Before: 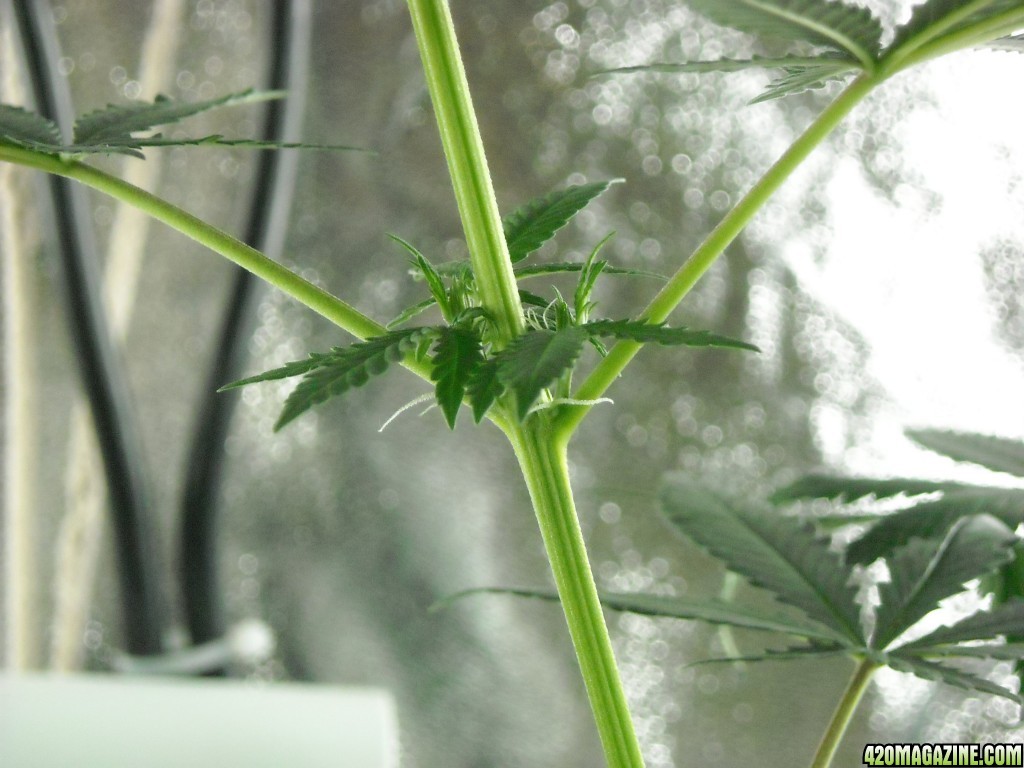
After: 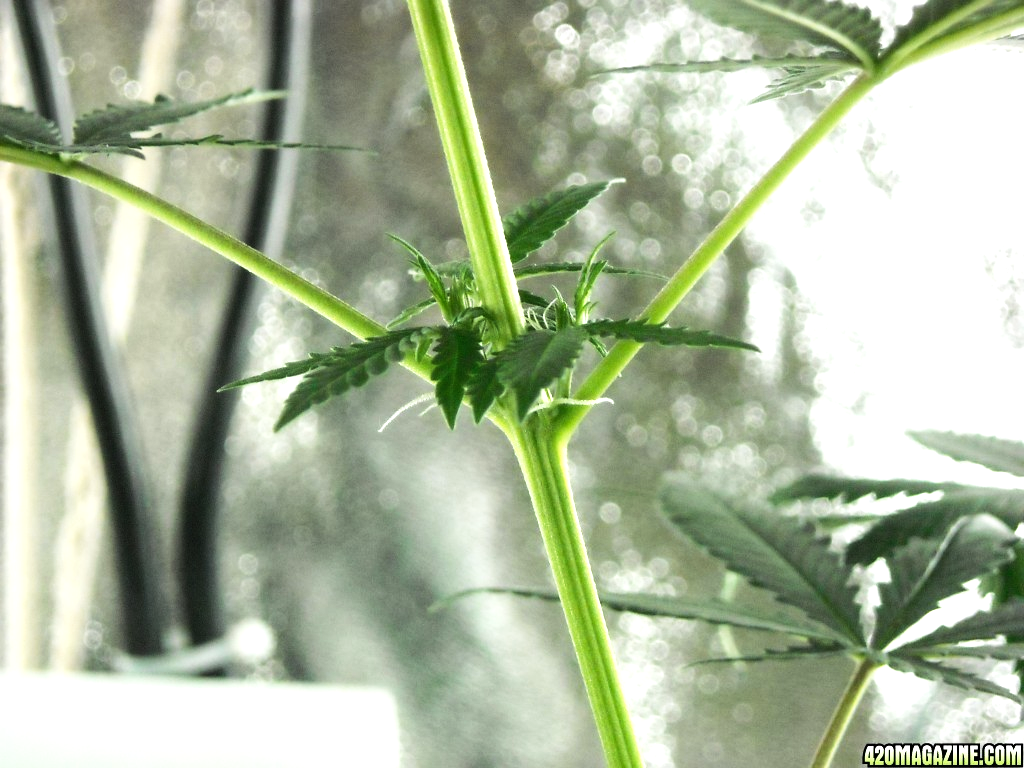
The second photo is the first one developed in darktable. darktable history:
tone curve: curves: ch0 [(0, 0) (0.003, 0.003) (0.011, 0.012) (0.025, 0.026) (0.044, 0.047) (0.069, 0.073) (0.1, 0.105) (0.136, 0.143) (0.177, 0.187) (0.224, 0.237) (0.277, 0.293) (0.335, 0.354) (0.399, 0.422) (0.468, 0.495) (0.543, 0.574) (0.623, 0.659) (0.709, 0.749) (0.801, 0.846) (0.898, 0.932) (1, 1)], preserve colors none
tone equalizer: -8 EV -0.75 EV, -7 EV -0.7 EV, -6 EV -0.6 EV, -5 EV -0.4 EV, -3 EV 0.4 EV, -2 EV 0.6 EV, -1 EV 0.7 EV, +0 EV 0.75 EV, edges refinement/feathering 500, mask exposure compensation -1.57 EV, preserve details no
